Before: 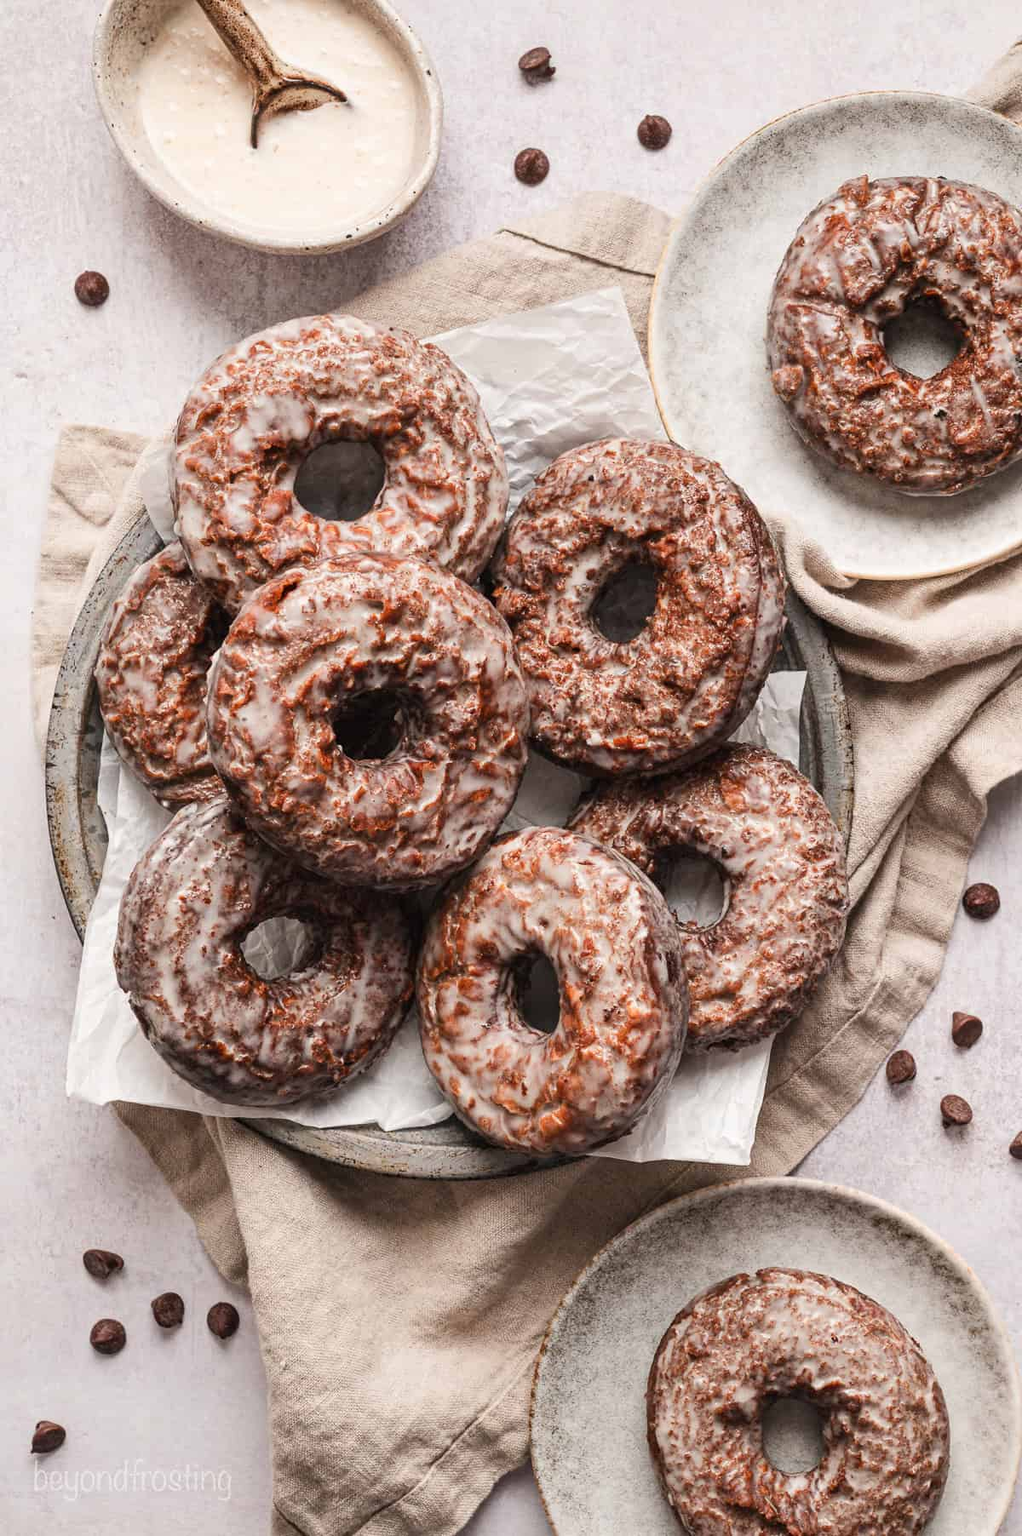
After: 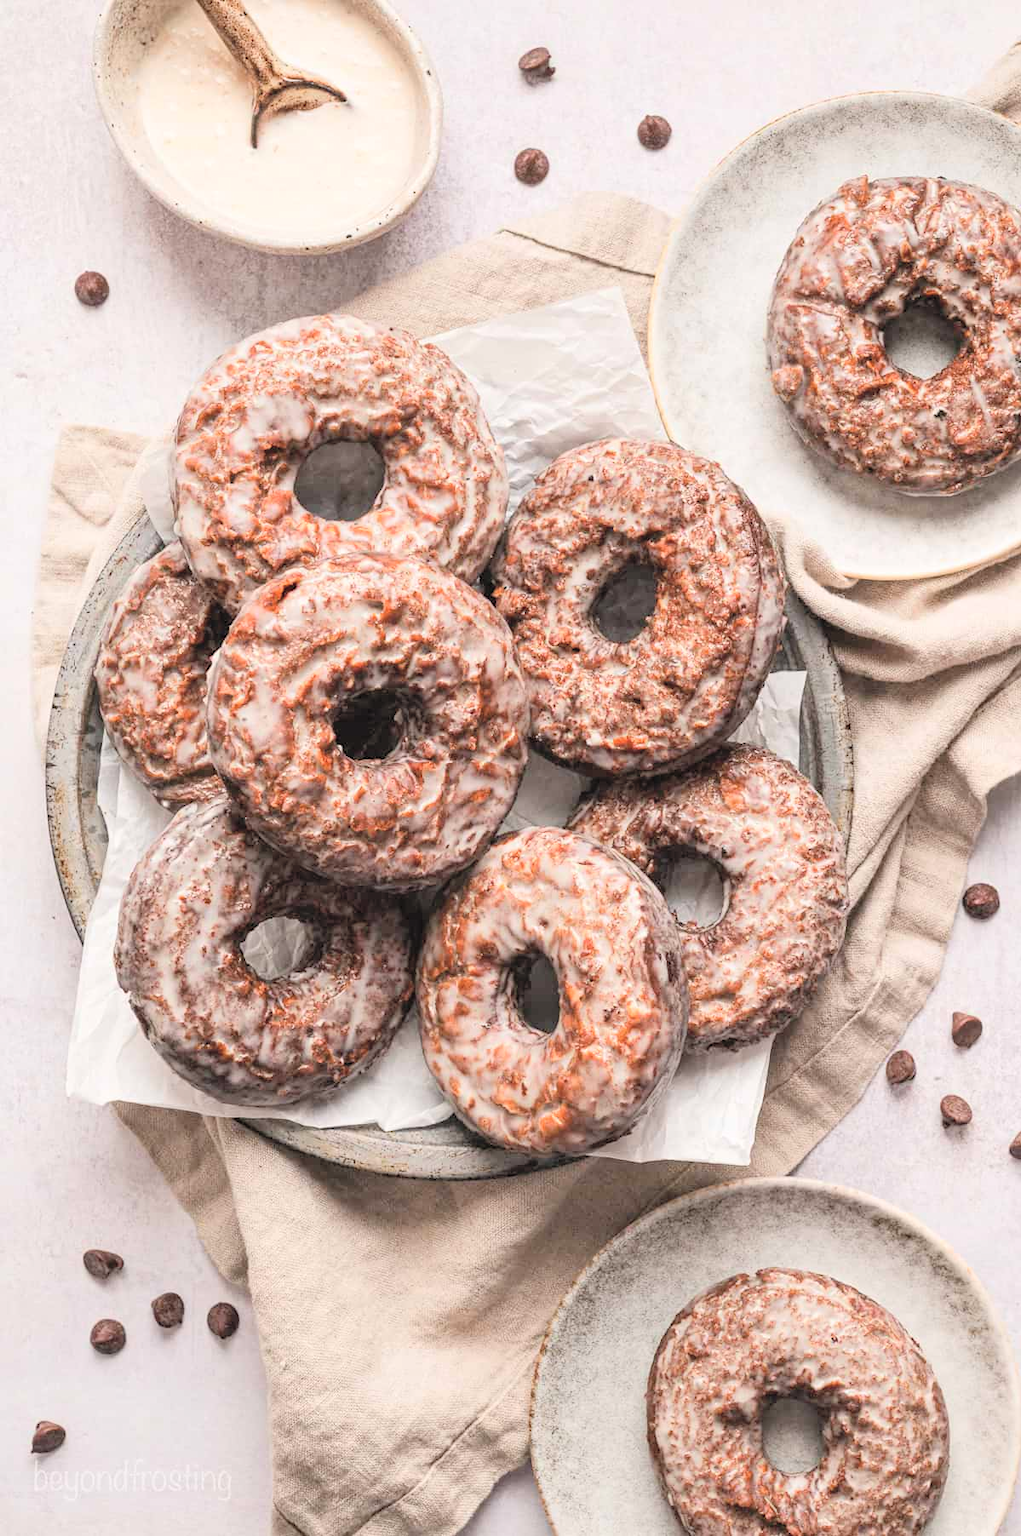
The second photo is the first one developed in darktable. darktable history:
global tonemap: drago (0.7, 100)
levels: levels [0, 0.476, 0.951]
